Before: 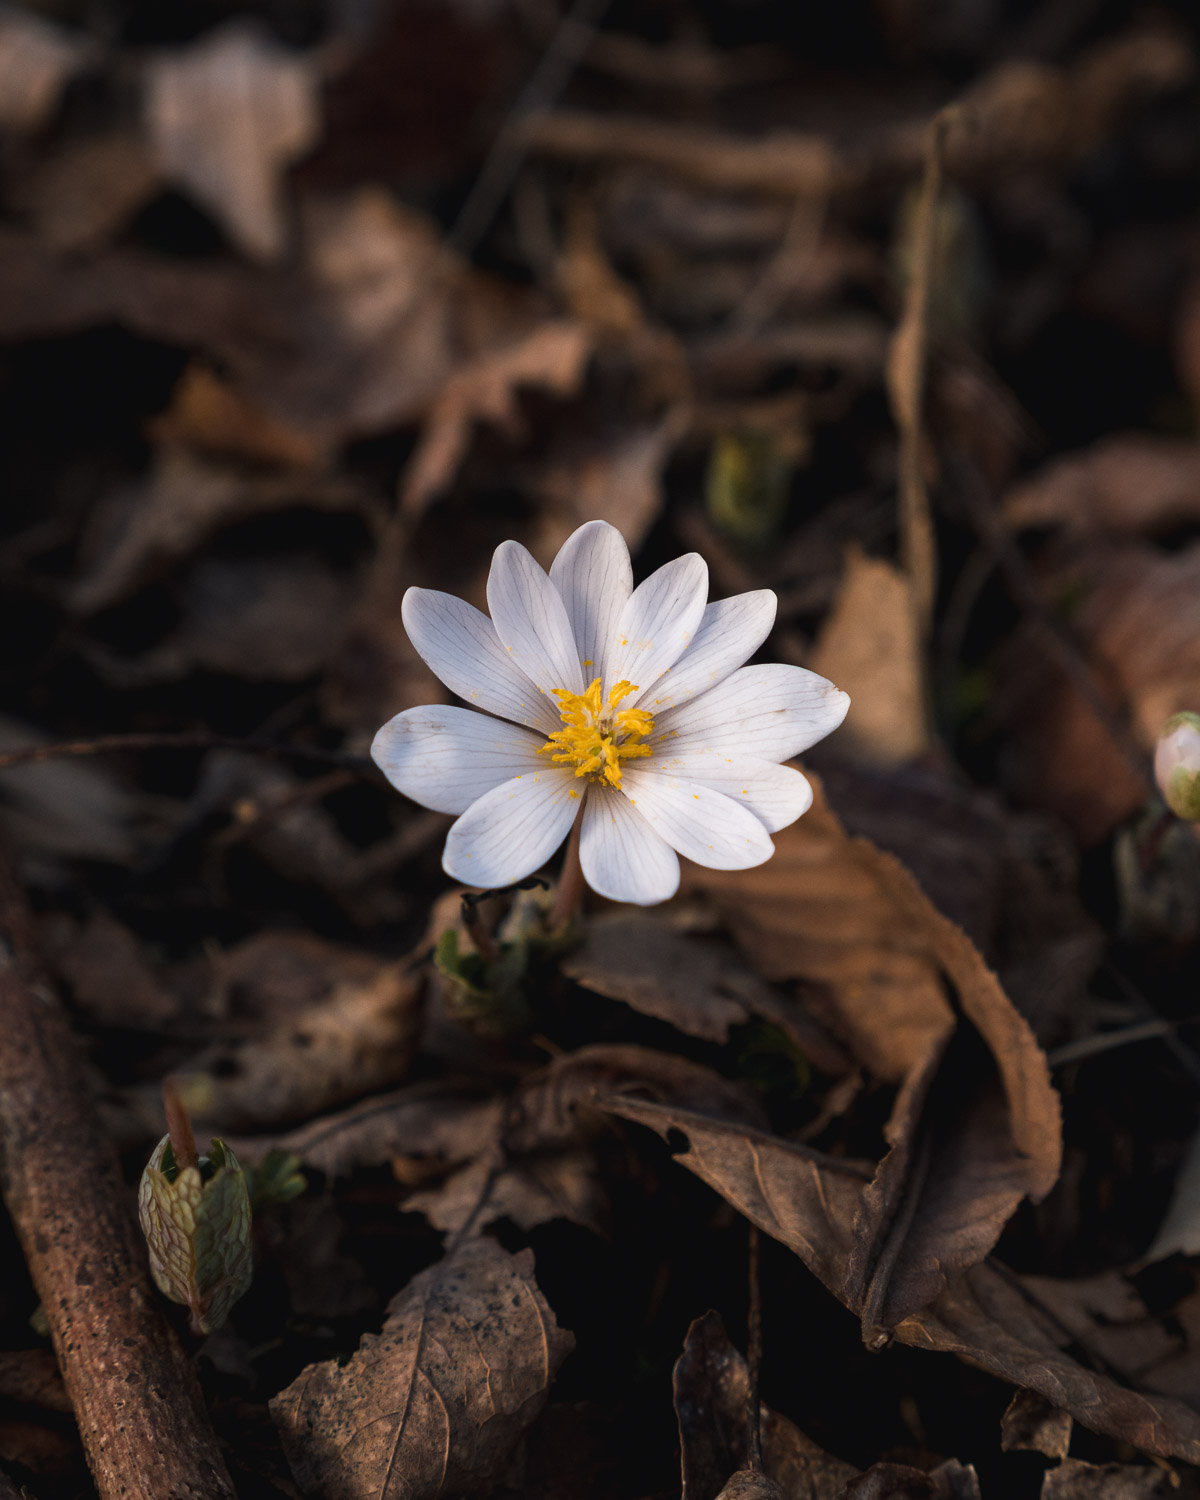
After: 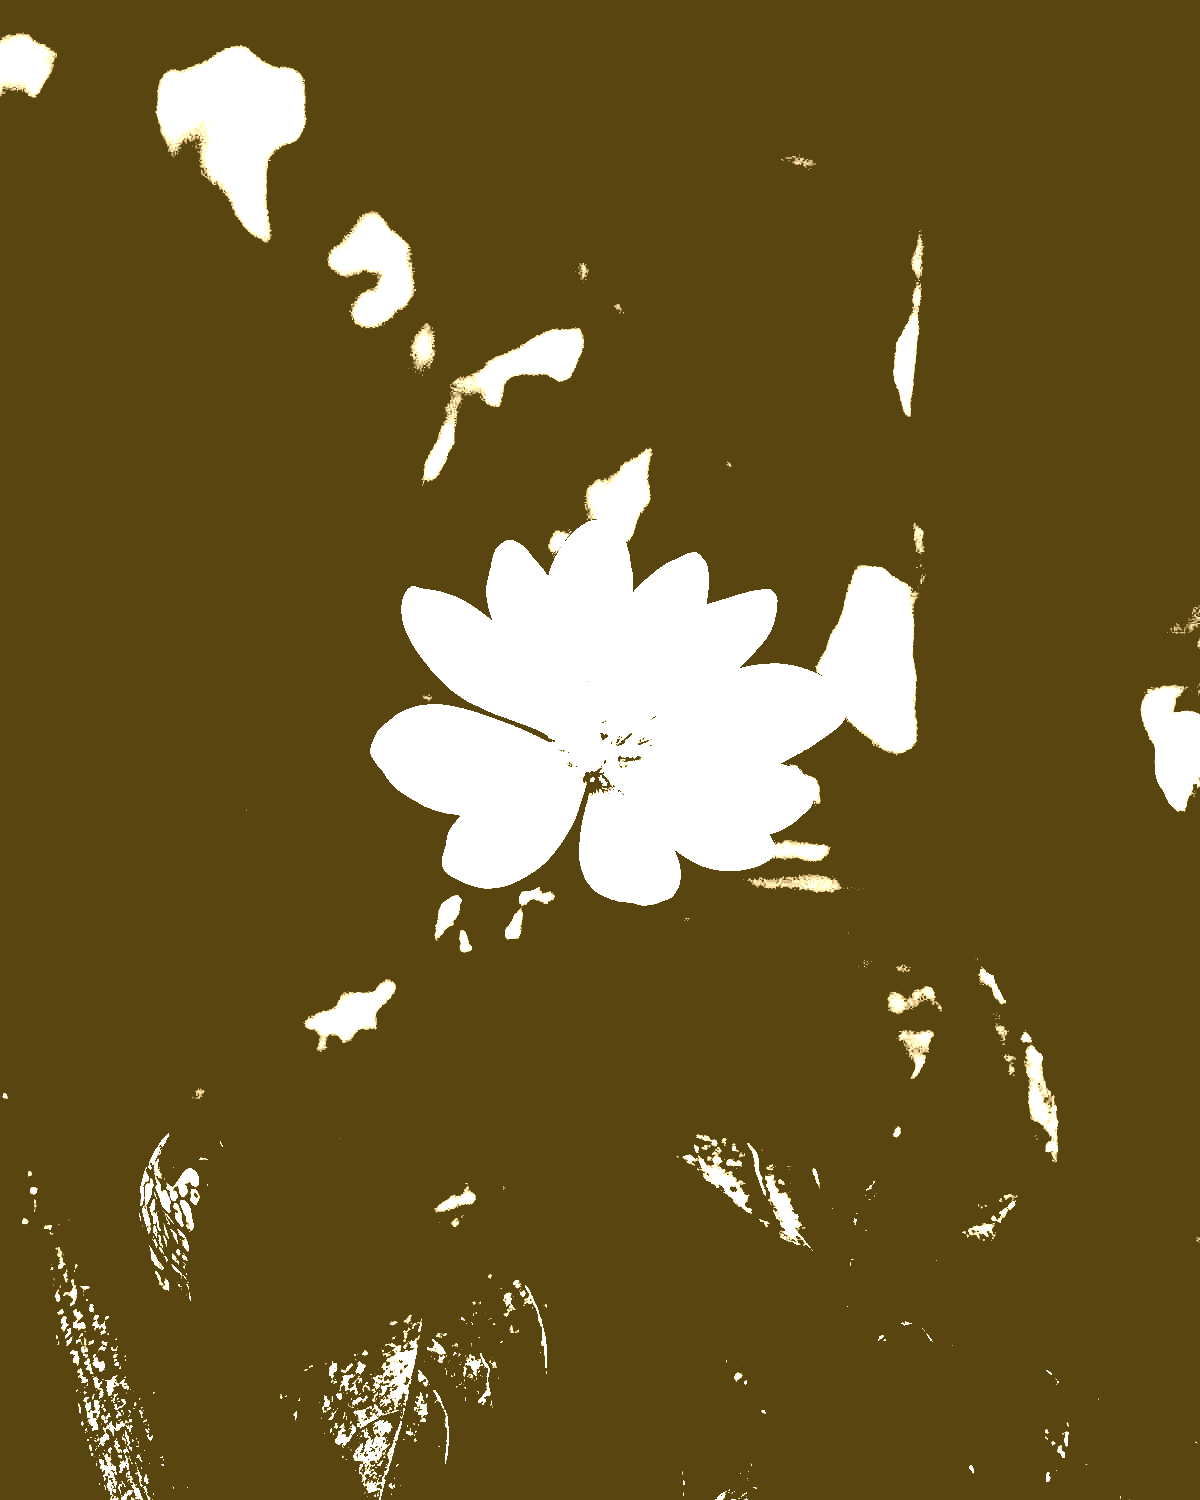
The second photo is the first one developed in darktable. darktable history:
colorize: hue 36°, source mix 100%
exposure: black level correction 0.1, exposure 3 EV, compensate highlight preservation false
contrast brightness saturation: contrast 0.08, saturation 0.02
